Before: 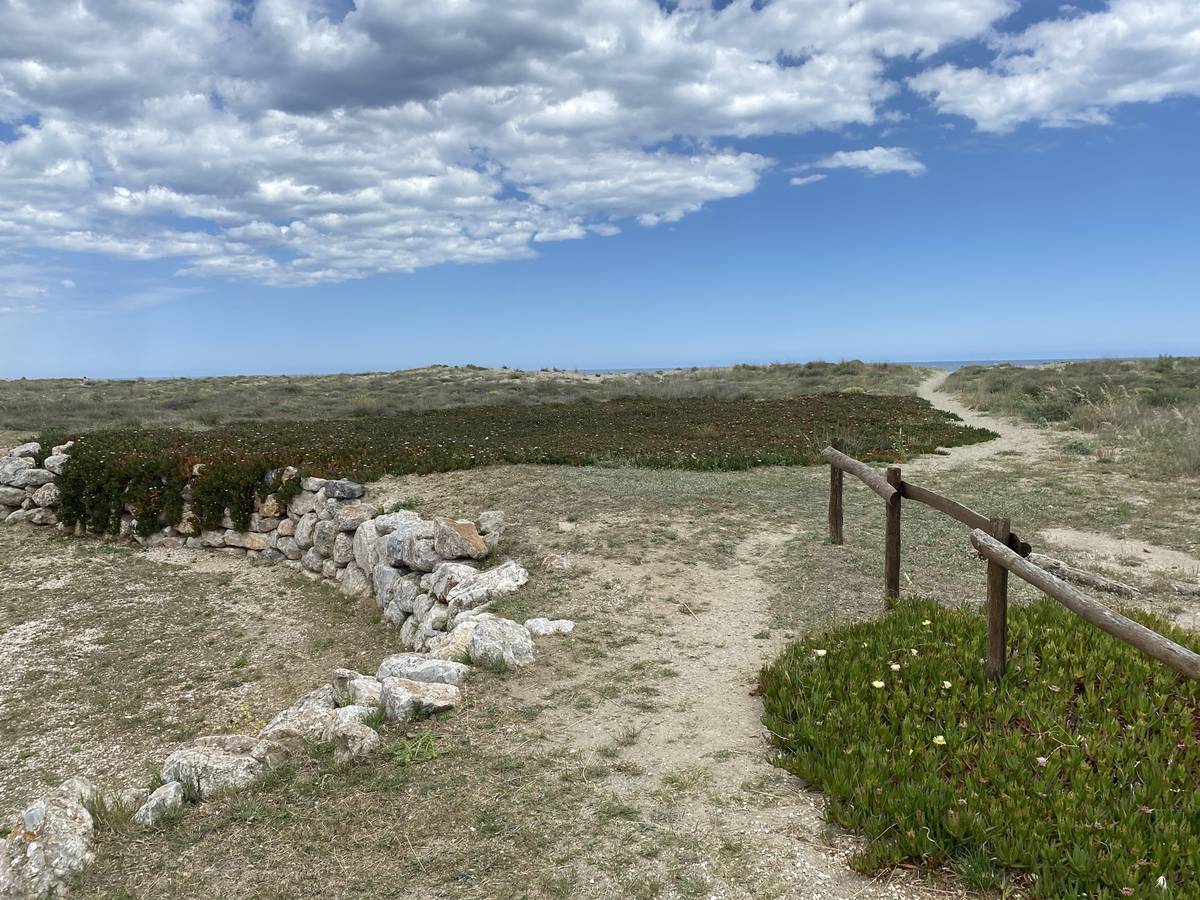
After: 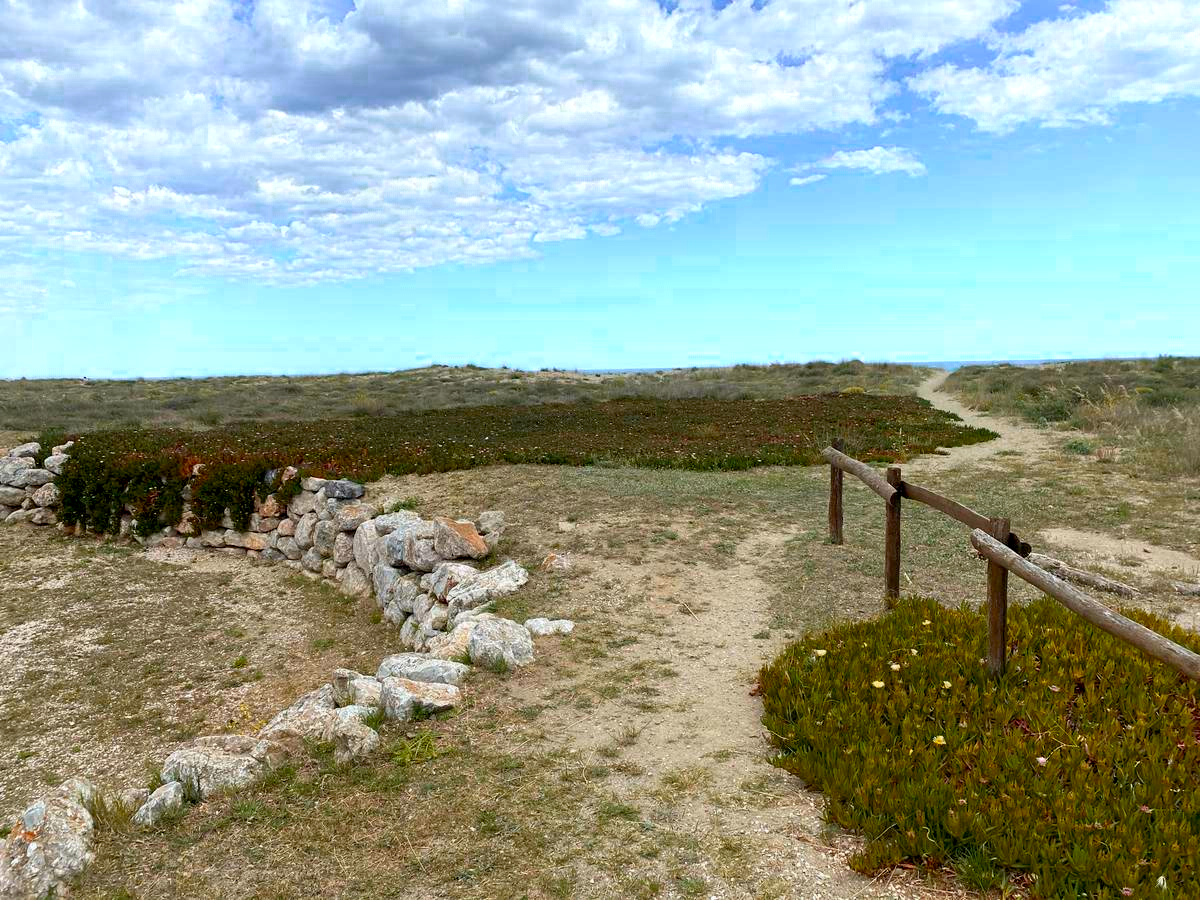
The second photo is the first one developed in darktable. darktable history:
exposure: black level correction 0.007, compensate highlight preservation false
color zones: curves: ch0 [(0.473, 0.374) (0.742, 0.784)]; ch1 [(0.354, 0.737) (0.742, 0.705)]; ch2 [(0.318, 0.421) (0.758, 0.532)]
